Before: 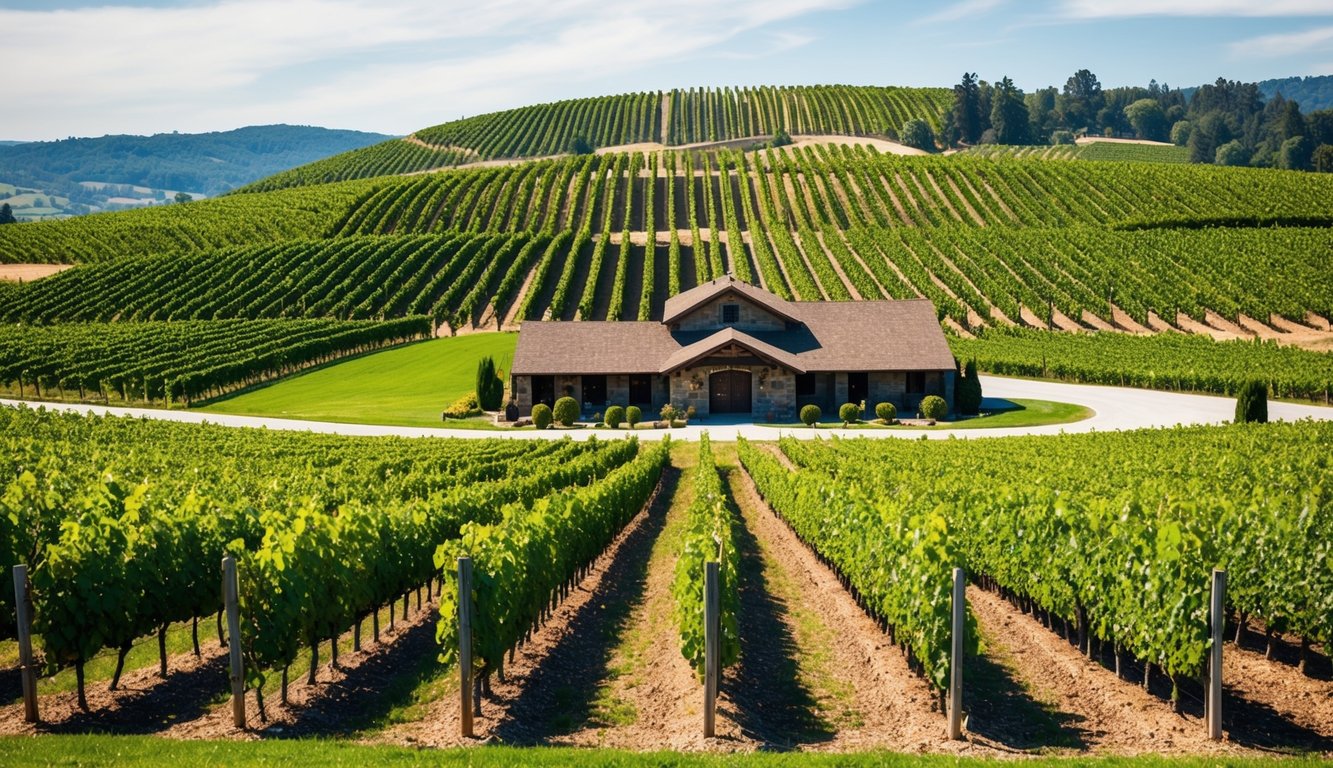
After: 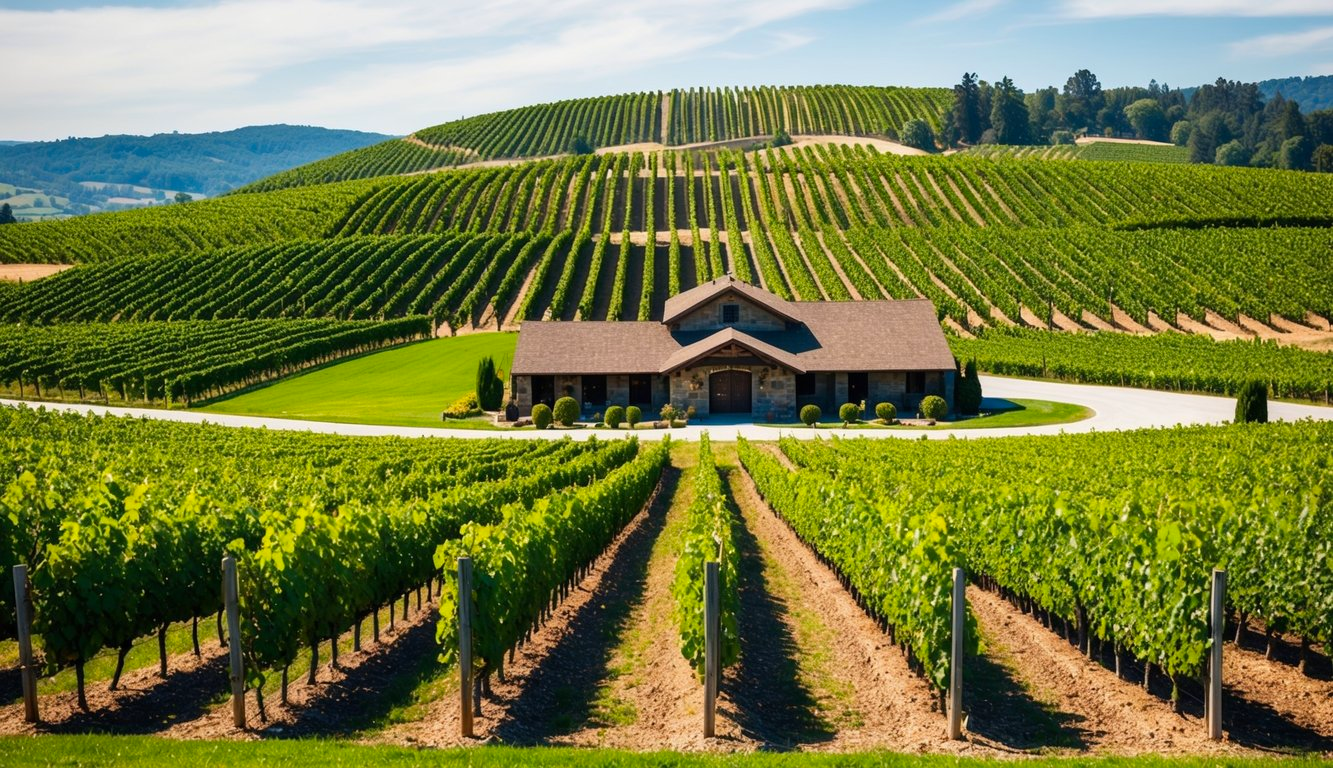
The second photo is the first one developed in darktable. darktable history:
contrast brightness saturation: saturation 0.128
